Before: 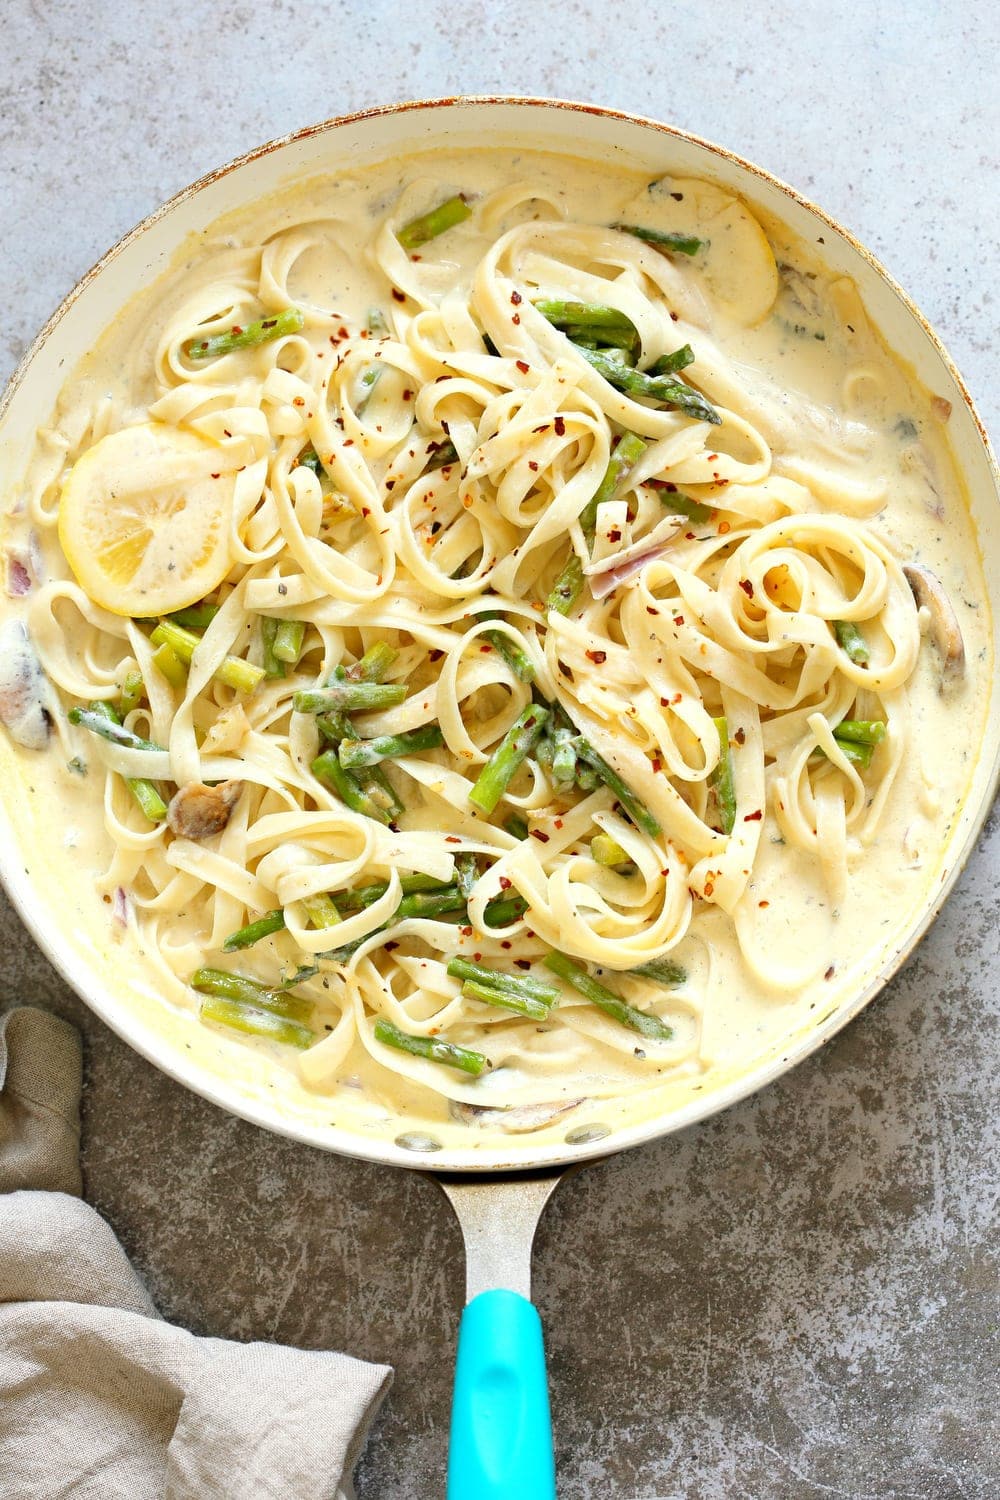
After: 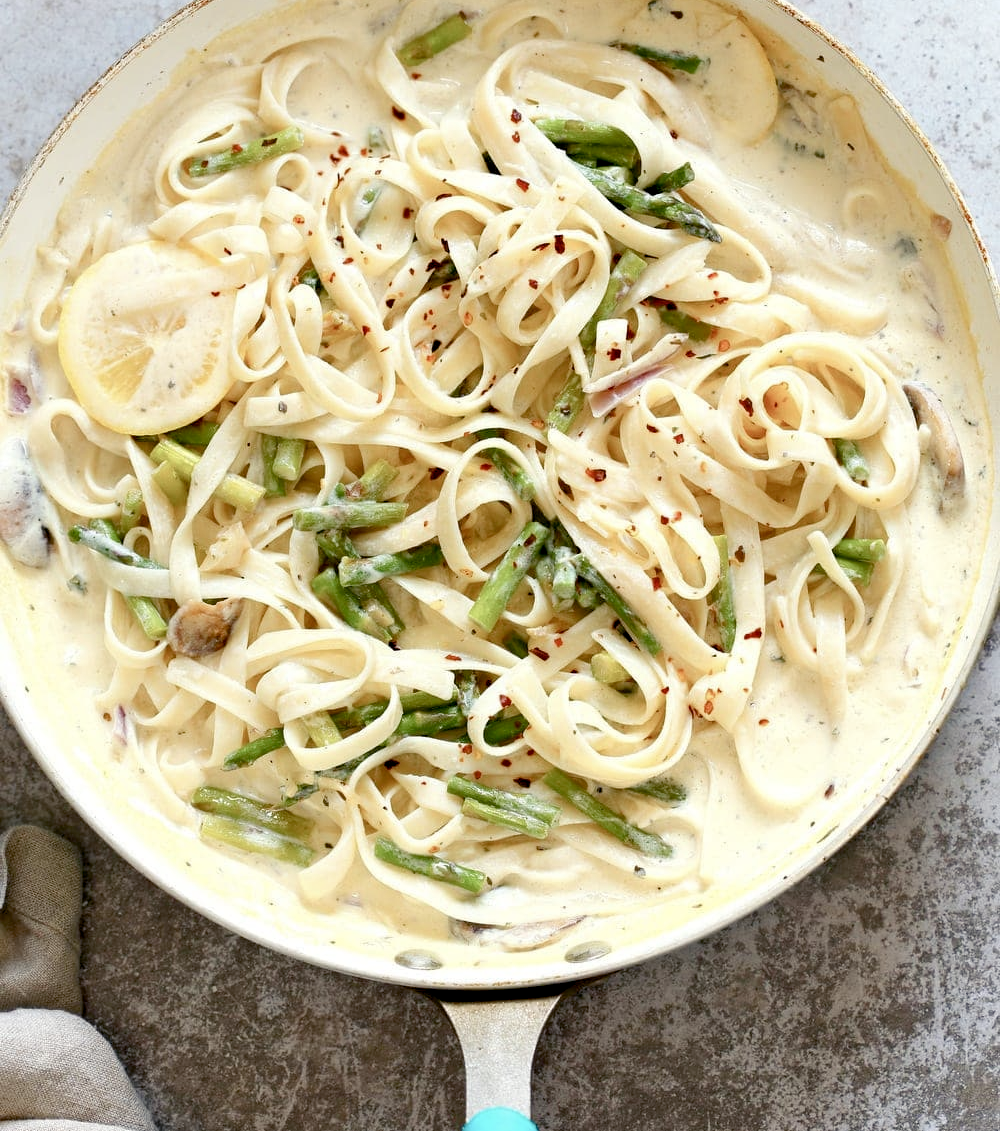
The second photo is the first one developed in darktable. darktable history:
tone equalizer: edges refinement/feathering 500, mask exposure compensation -1.57 EV, preserve details no
crop and rotate: top 12.137%, bottom 12.432%
color balance rgb: shadows lift › luminance -21.642%, shadows lift › chroma 6.518%, shadows lift › hue 270.91°, global offset › luminance -0.86%, shadows fall-off 101.213%, linear chroma grading › global chroma 0.937%, perceptual saturation grading › global saturation -10.158%, perceptual saturation grading › highlights -26.941%, perceptual saturation grading › shadows 21.376%, mask middle-gray fulcrum 22.073%
